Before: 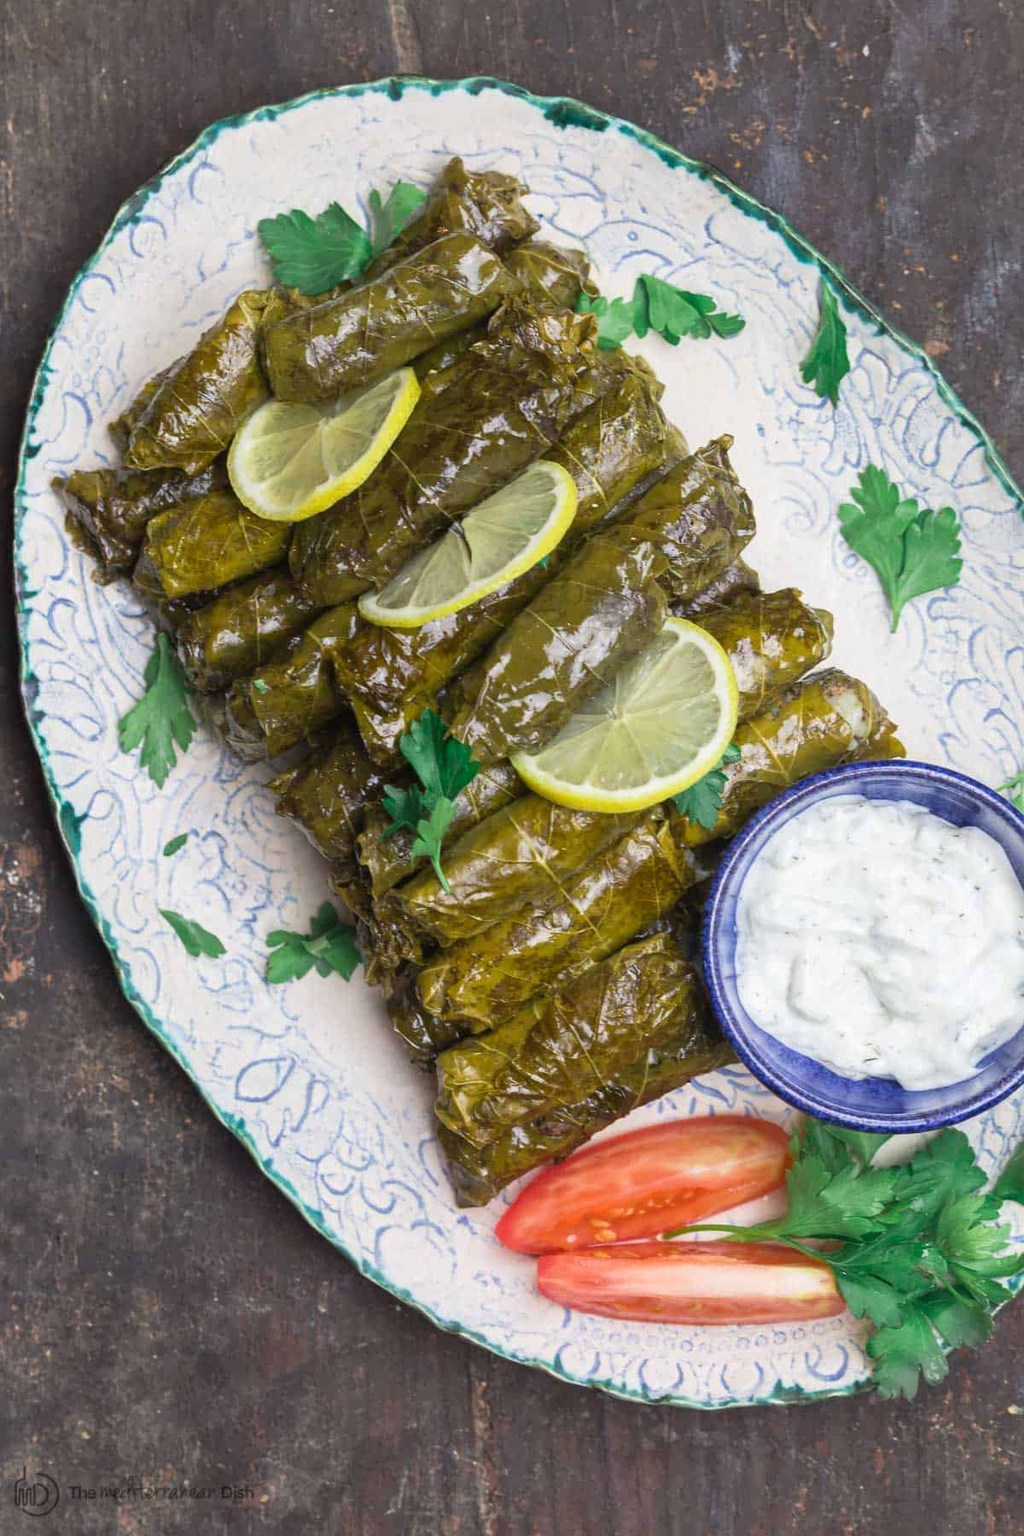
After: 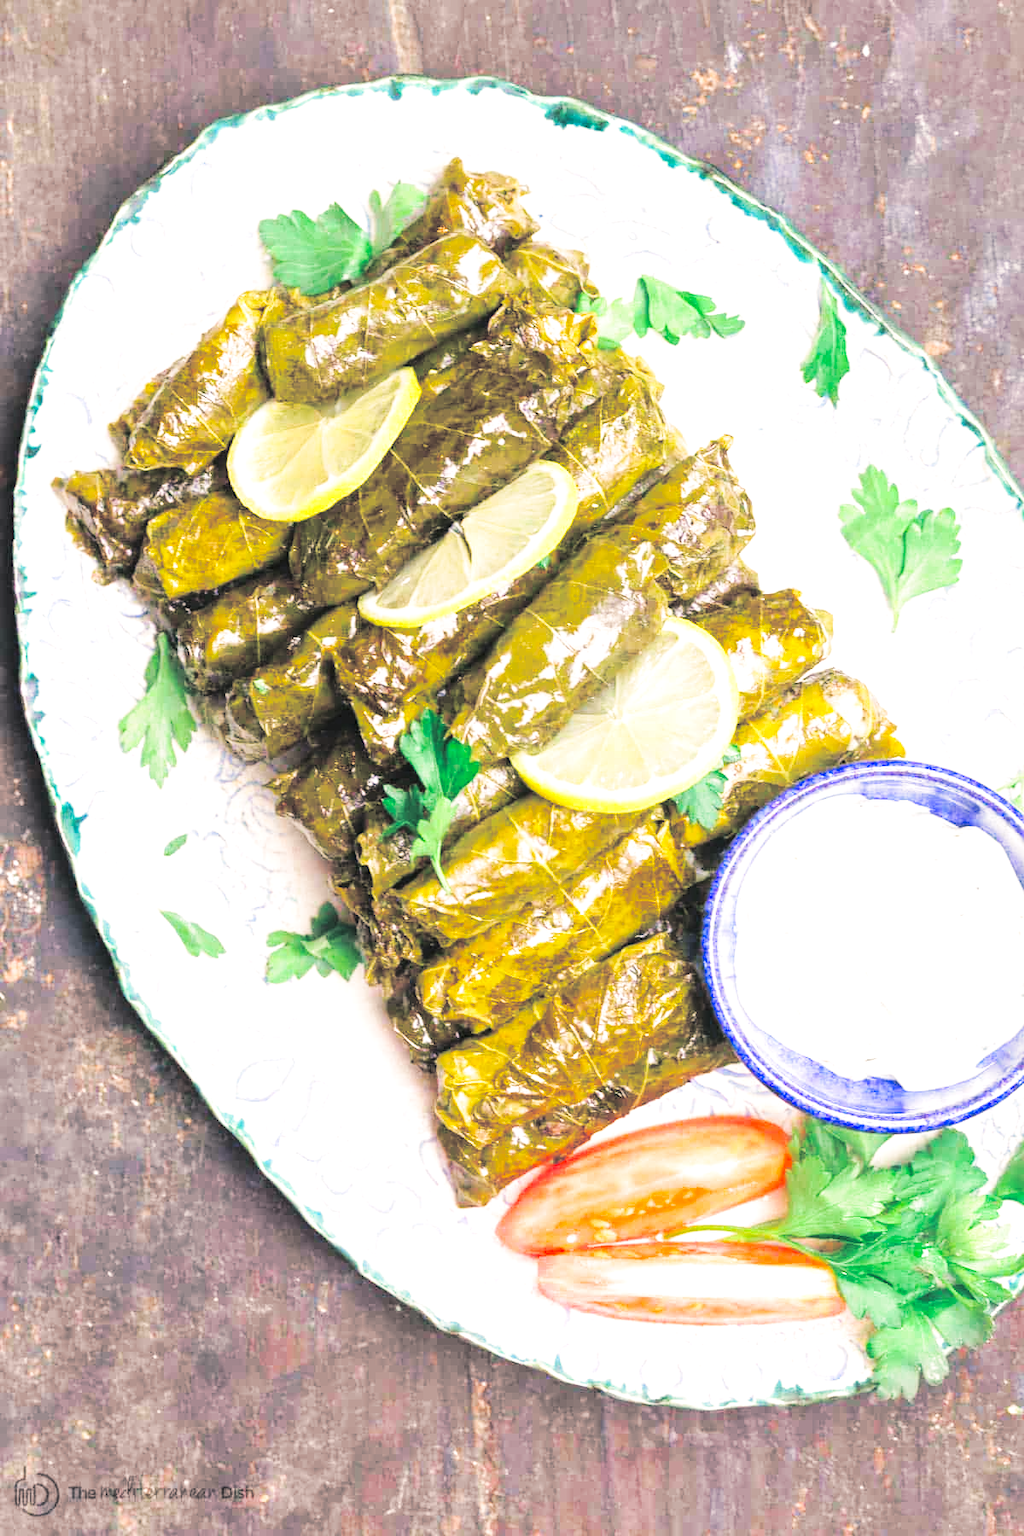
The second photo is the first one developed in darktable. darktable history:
split-toning: shadows › hue 201.6°, shadows › saturation 0.16, highlights › hue 50.4°, highlights › saturation 0.2, balance -49.9
levels: levels [0, 0.43, 0.984]
exposure: exposure 1 EV, compensate highlight preservation false
base curve: curves: ch0 [(0, 0) (0.036, 0.025) (0.121, 0.166) (0.206, 0.329) (0.605, 0.79) (1, 1)], preserve colors none
color correction: highlights a* 3.84, highlights b* 5.07
